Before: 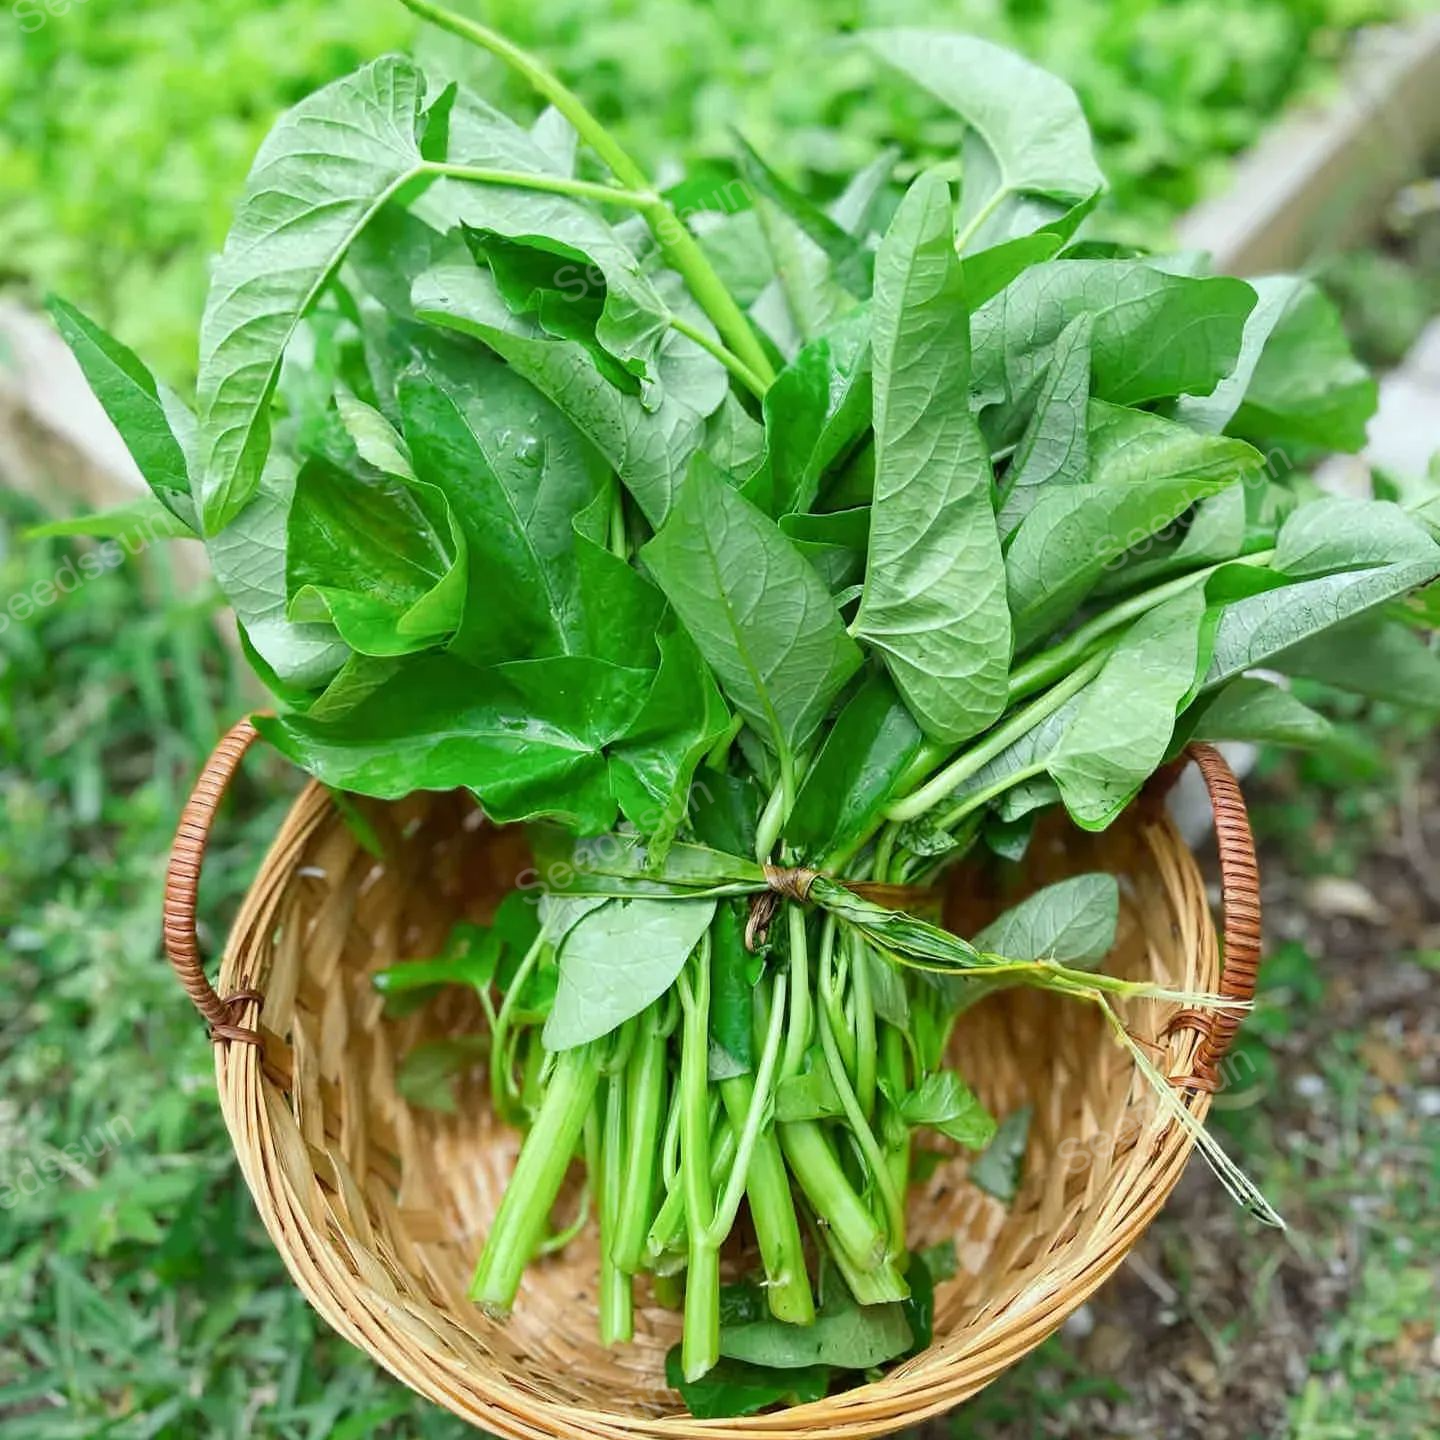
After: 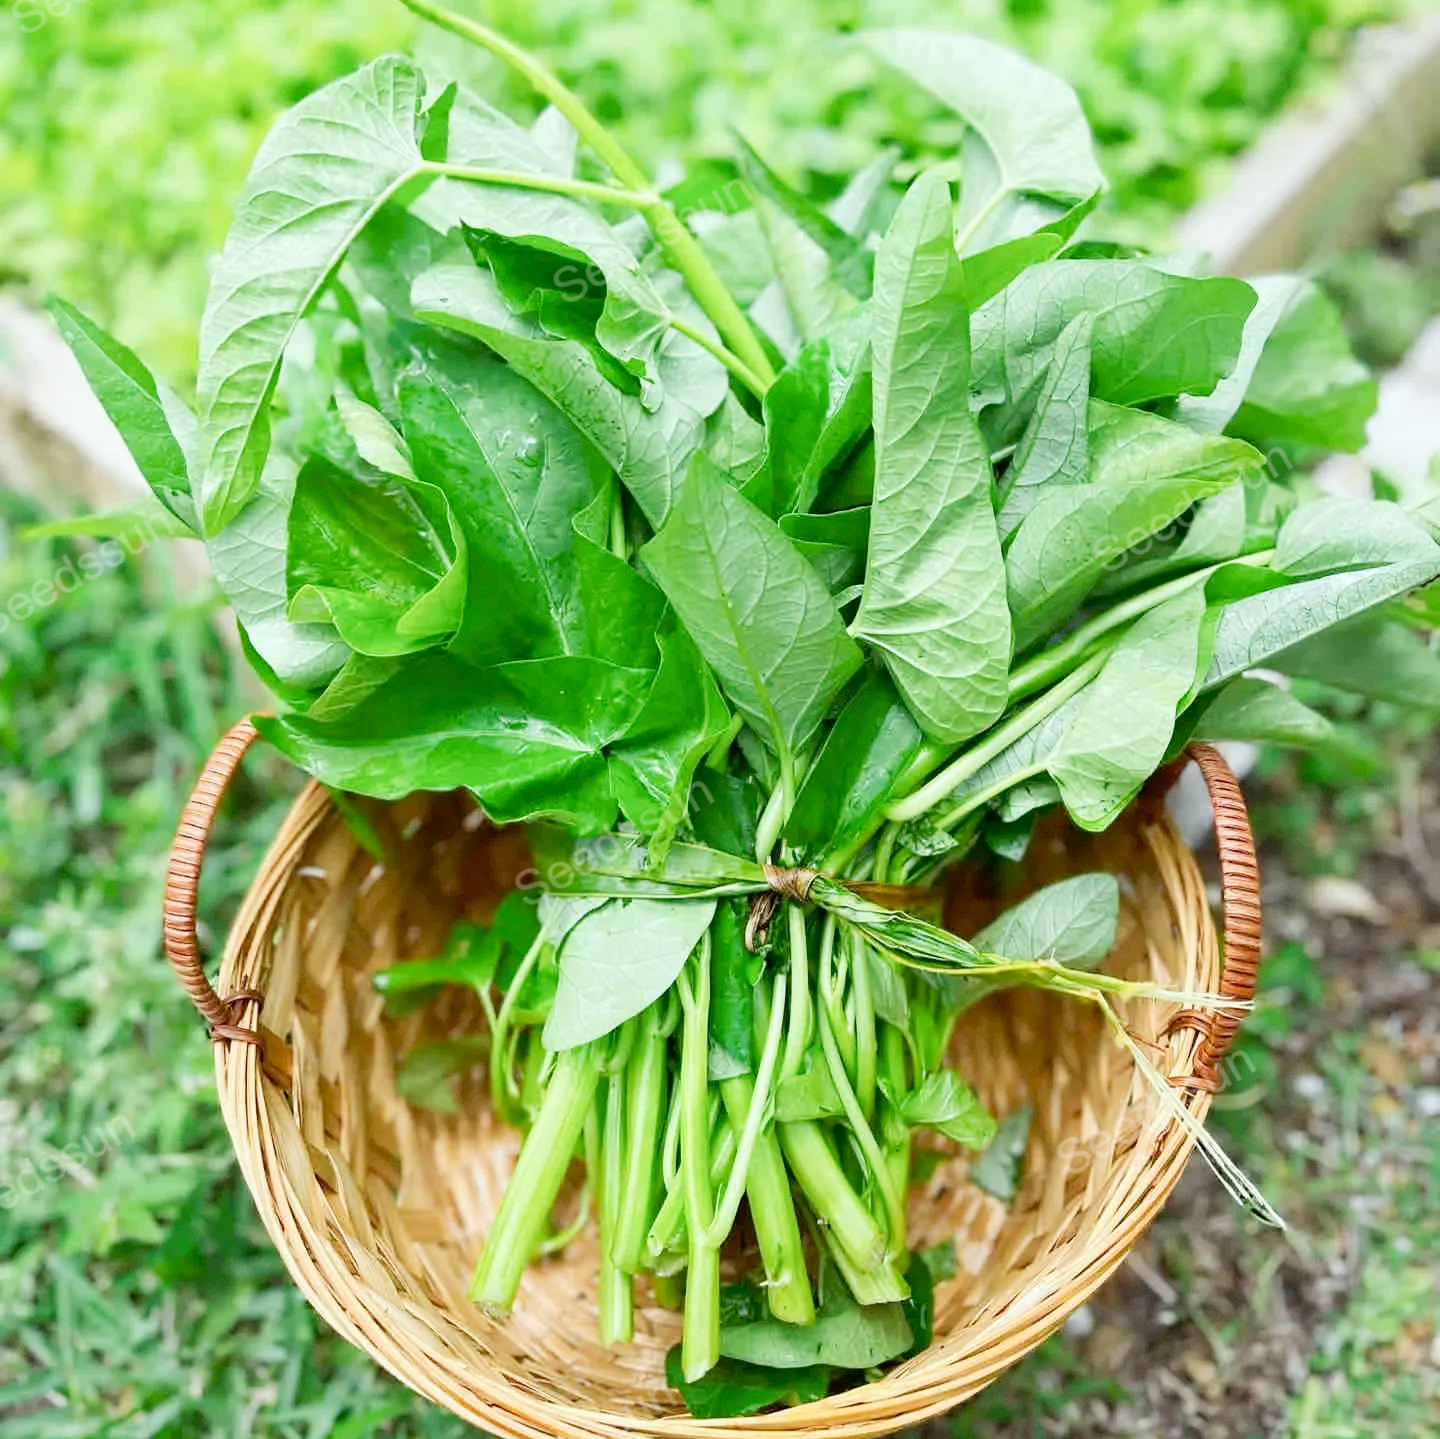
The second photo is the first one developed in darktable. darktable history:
crop: bottom 0.054%
tone curve: curves: ch0 [(0, 0) (0.004, 0.001) (0.133, 0.151) (0.325, 0.399) (0.475, 0.579) (0.832, 0.902) (1, 1)], preserve colors none
